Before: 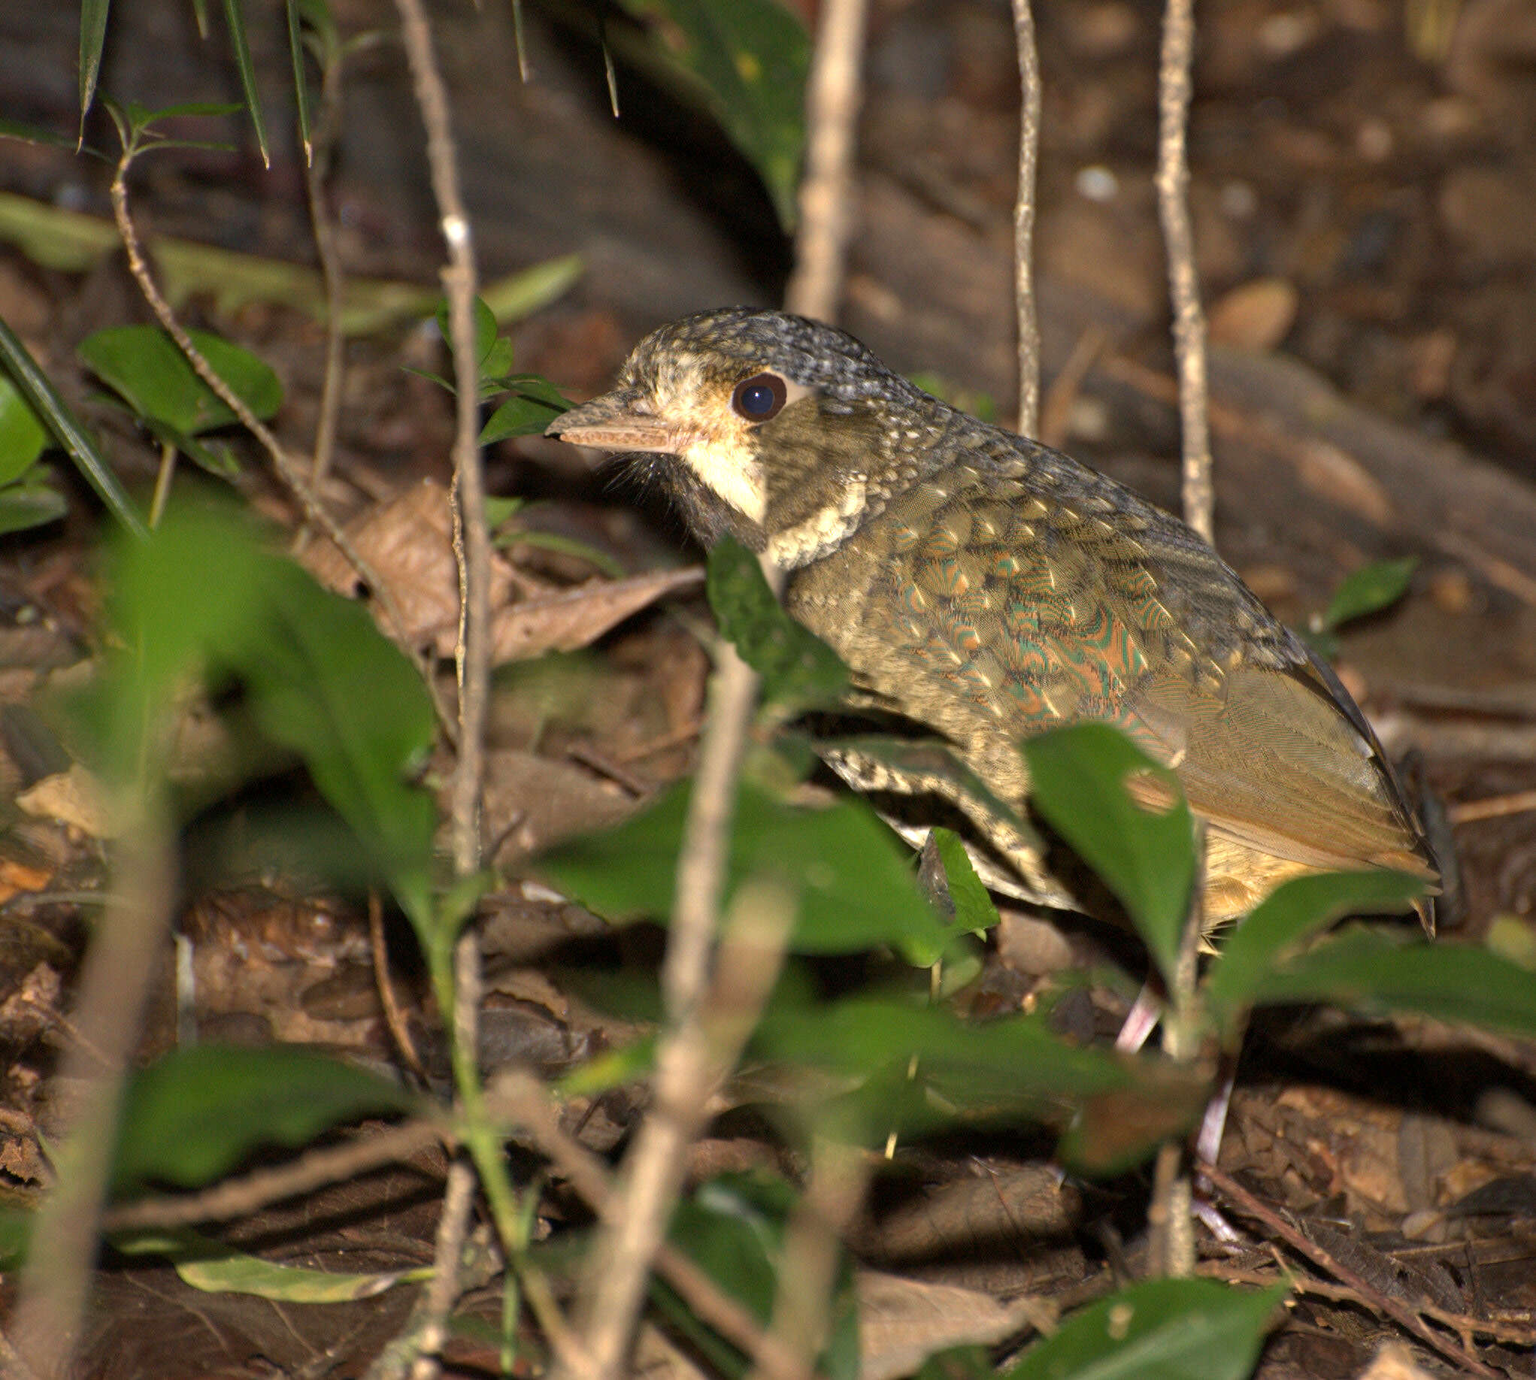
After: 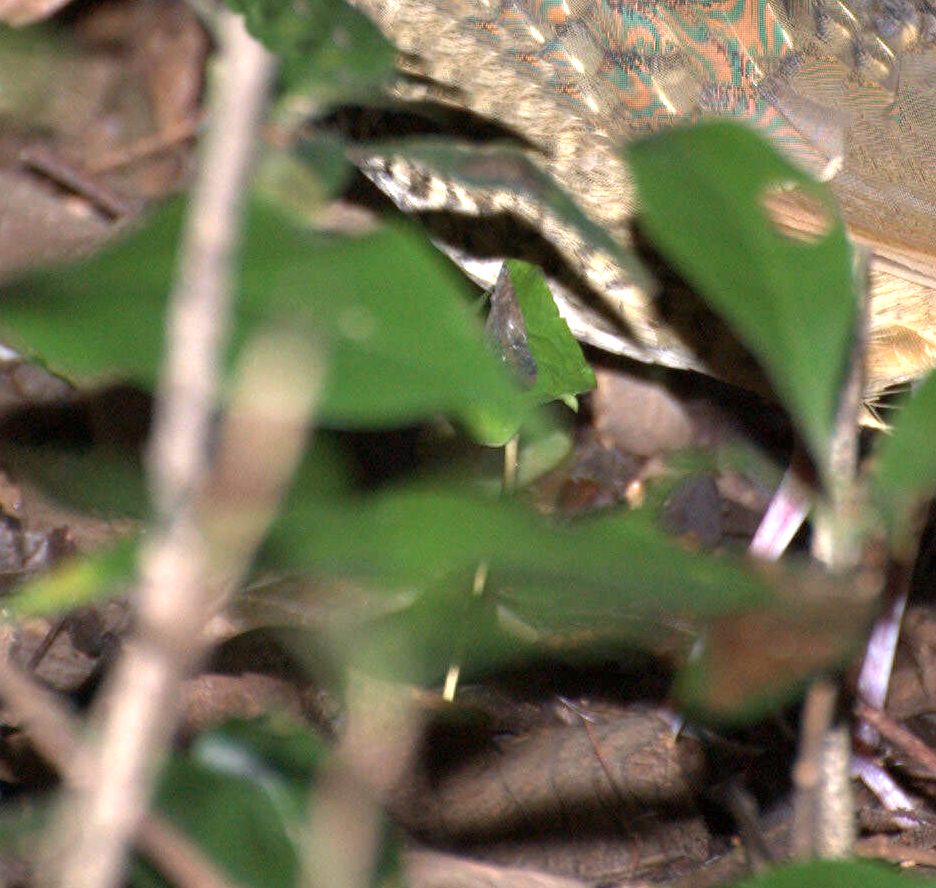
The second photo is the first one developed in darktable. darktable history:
crop: left 35.976%, top 45.819%, right 18.162%, bottom 5.807%
color calibration: illuminant as shot in camera, x 0.377, y 0.392, temperature 4169.3 K, saturation algorithm version 1 (2020)
exposure: exposure 0.556 EV, compensate highlight preservation false
